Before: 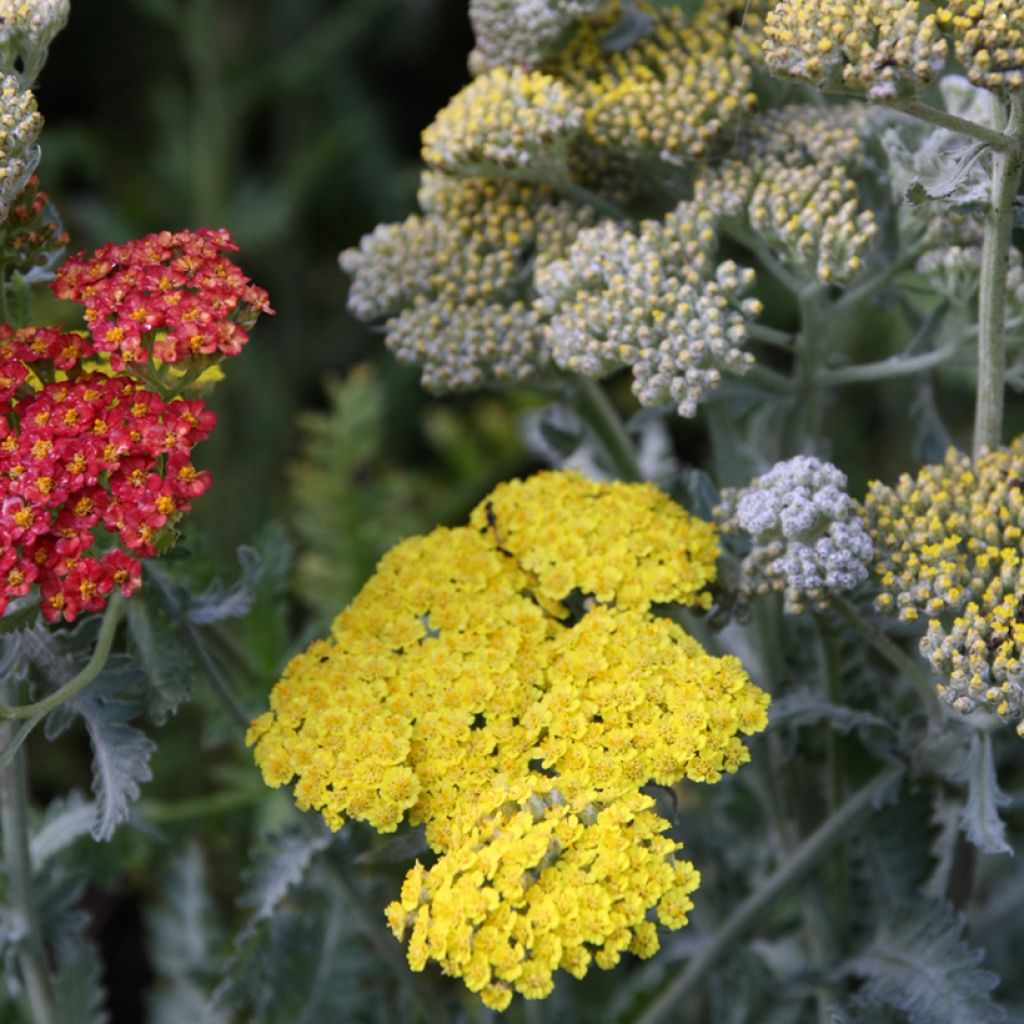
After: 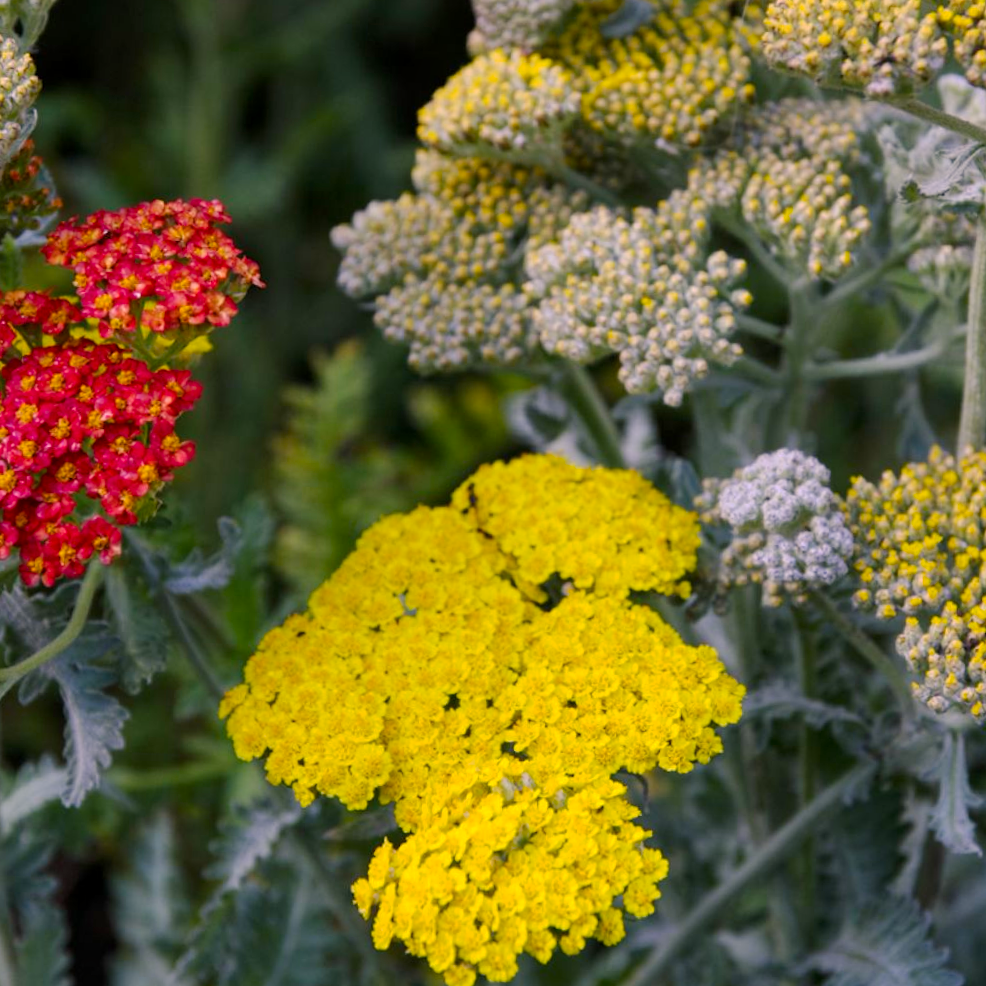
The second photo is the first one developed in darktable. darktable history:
color balance rgb: power › hue 212.74°, highlights gain › chroma 3.102%, highlights gain › hue 54.63°, perceptual saturation grading › global saturation 30.107%, global vibrance 20%
base curve: curves: ch0 [(0, 0) (0.235, 0.266) (0.503, 0.496) (0.786, 0.72) (1, 1)], preserve colors none
local contrast: highlights 100%, shadows 99%, detail 119%, midtone range 0.2
crop and rotate: angle -2.2°
